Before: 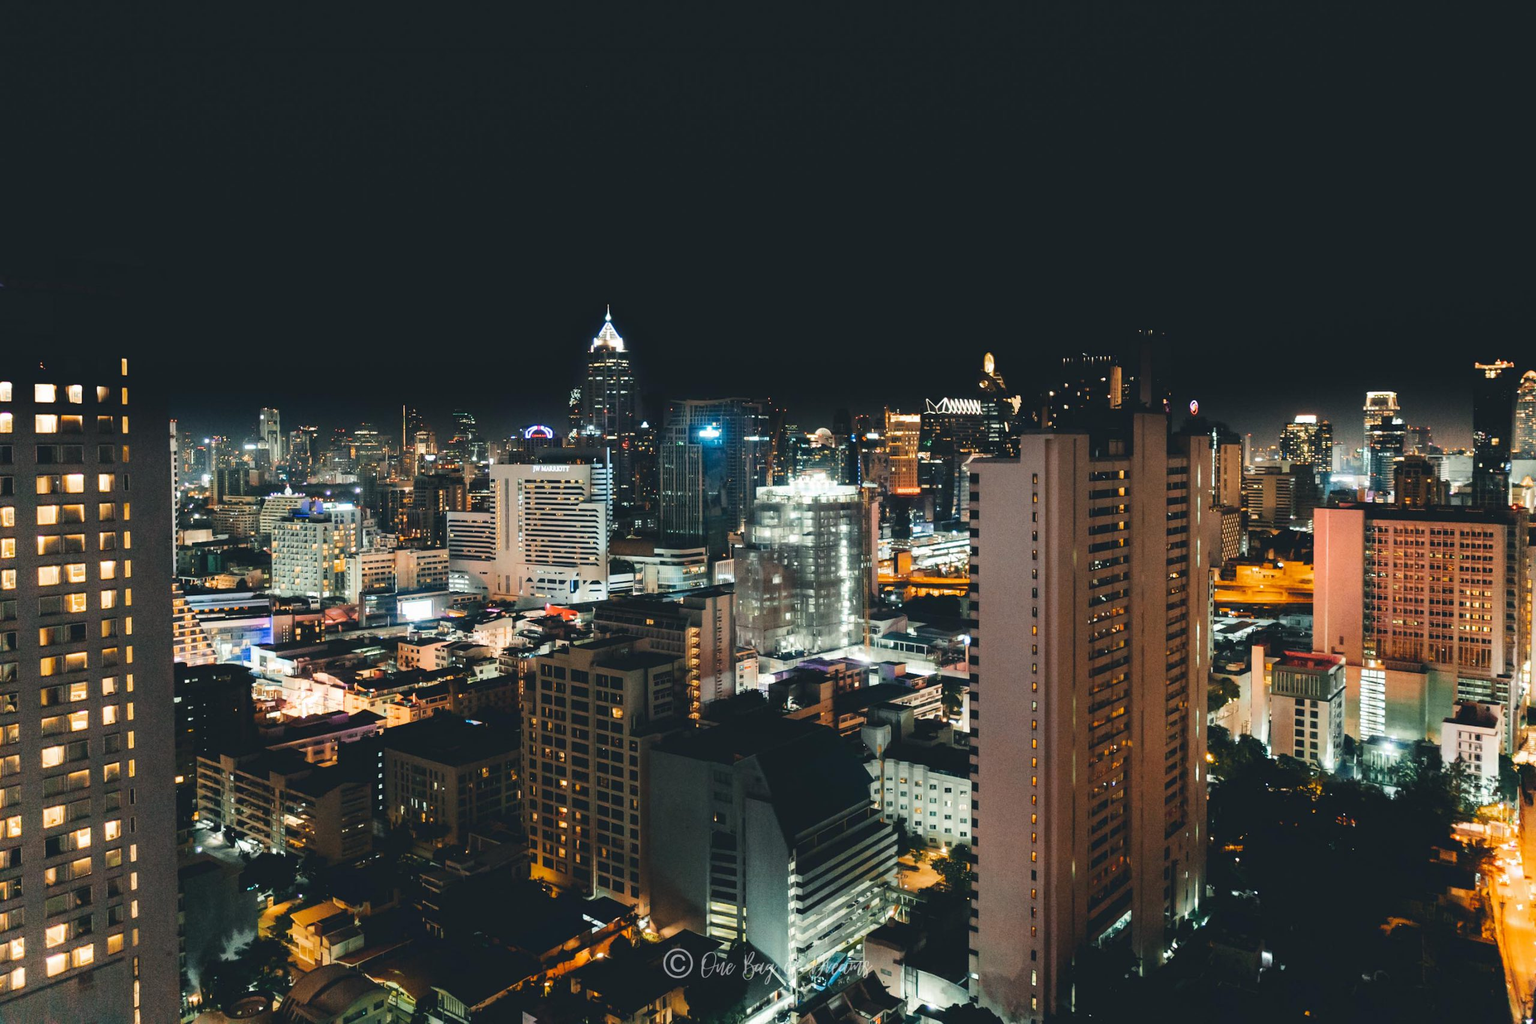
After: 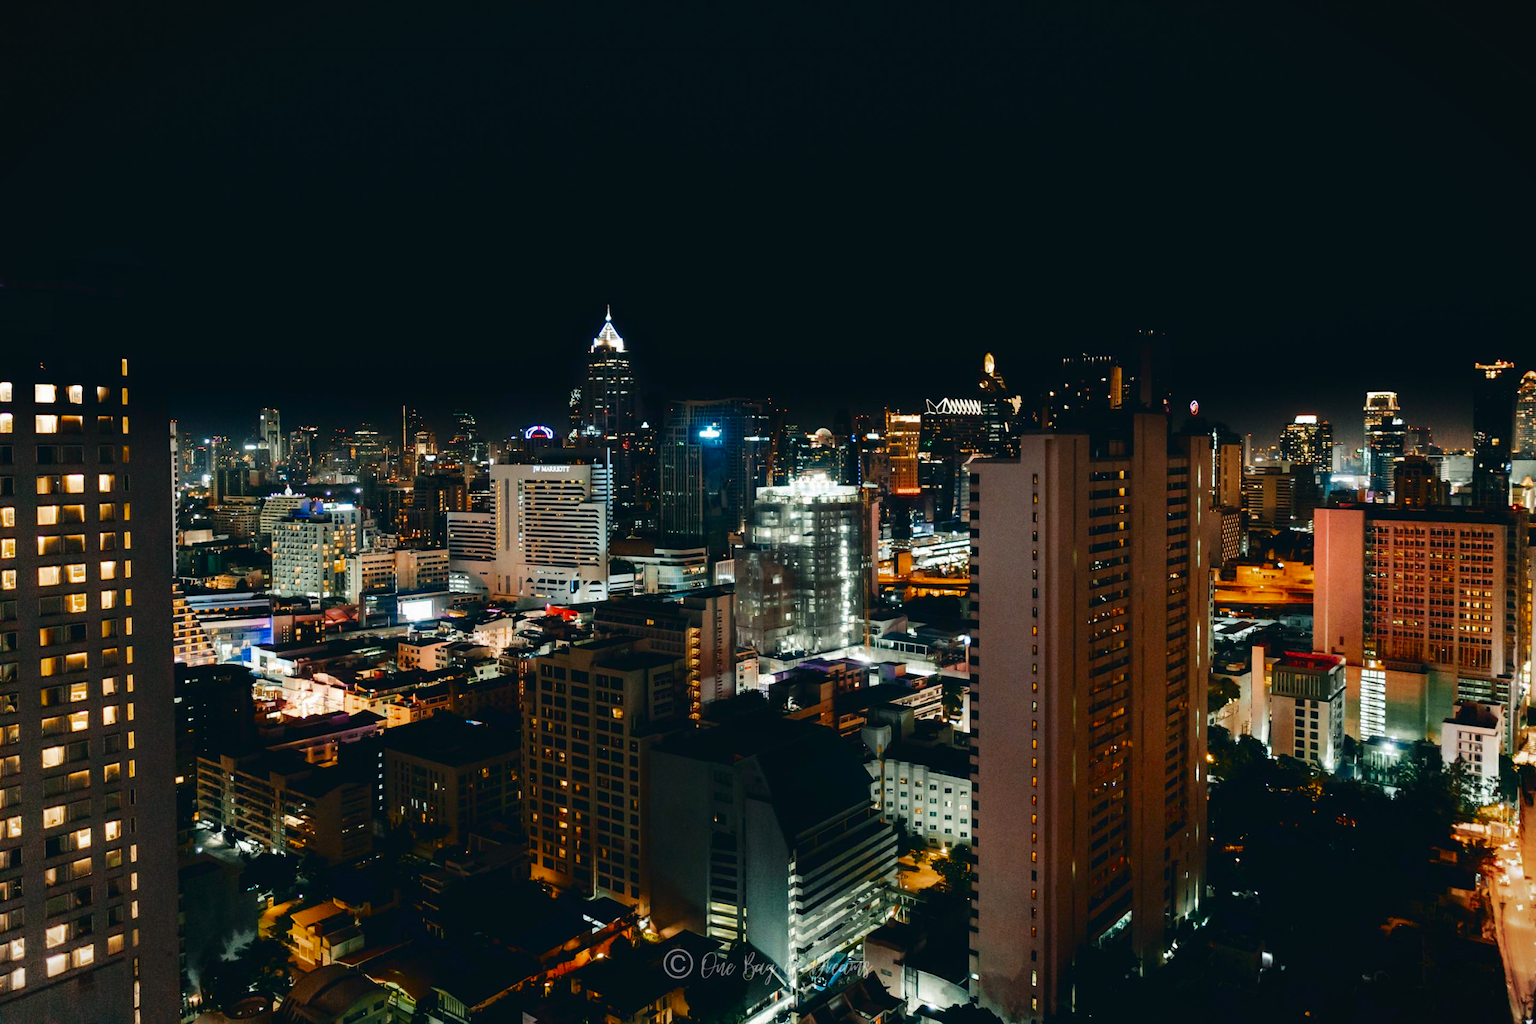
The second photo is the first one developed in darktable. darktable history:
vignetting: fall-off start 100.05%, brightness -0.274, width/height ratio 1.311
contrast brightness saturation: brightness -0.249, saturation 0.201
